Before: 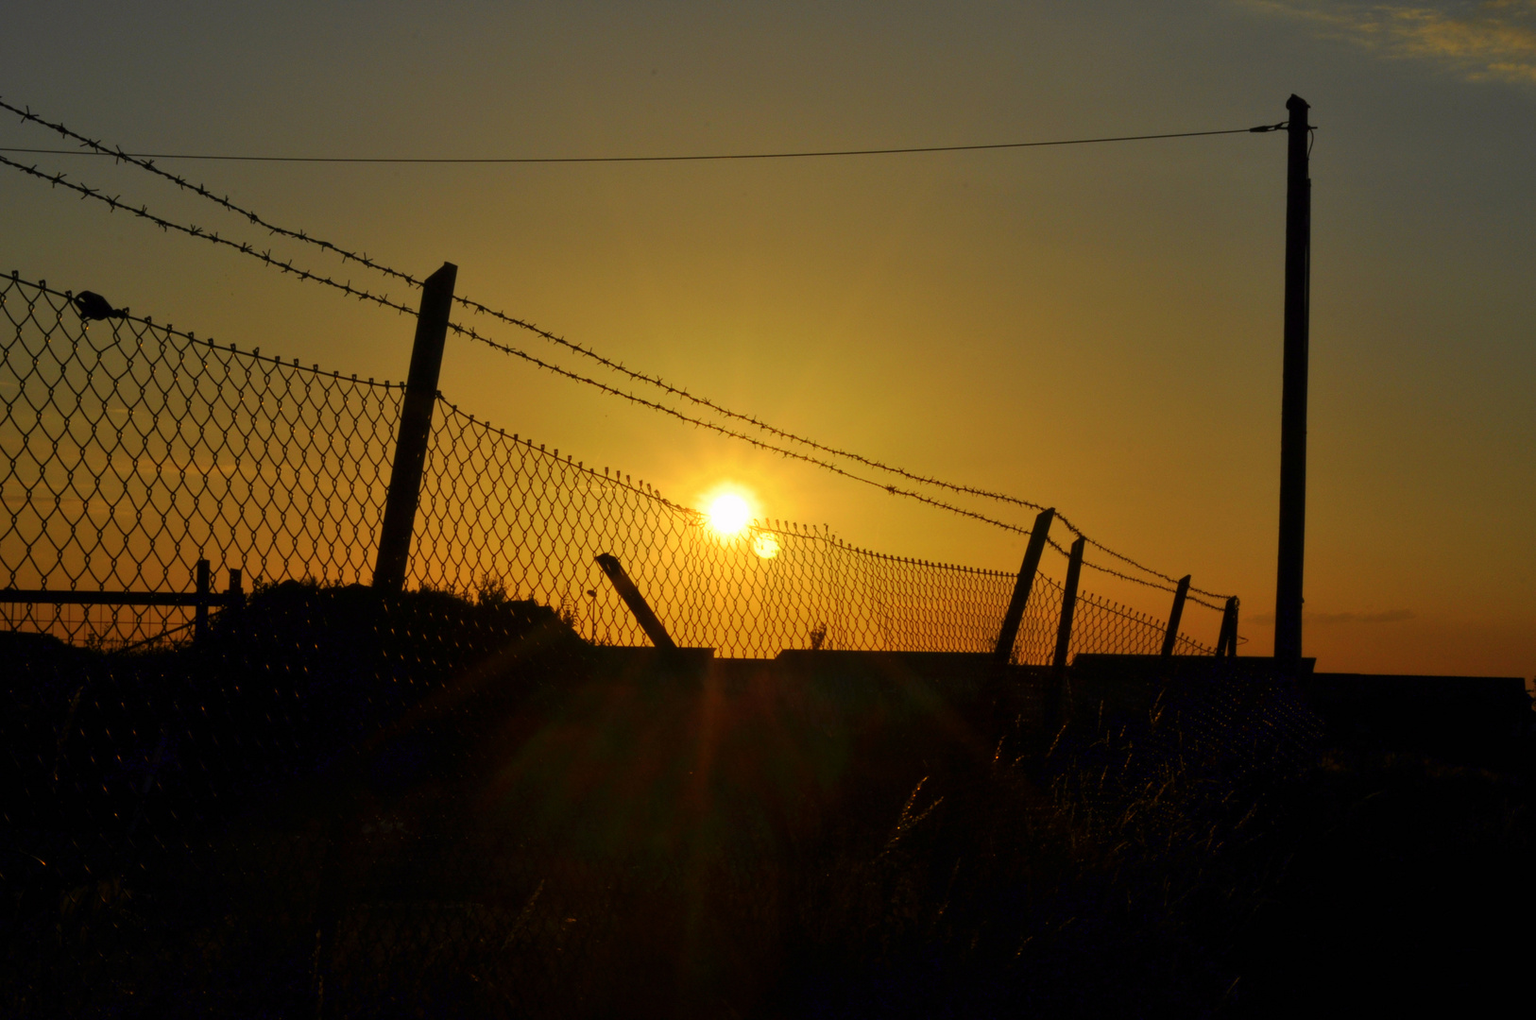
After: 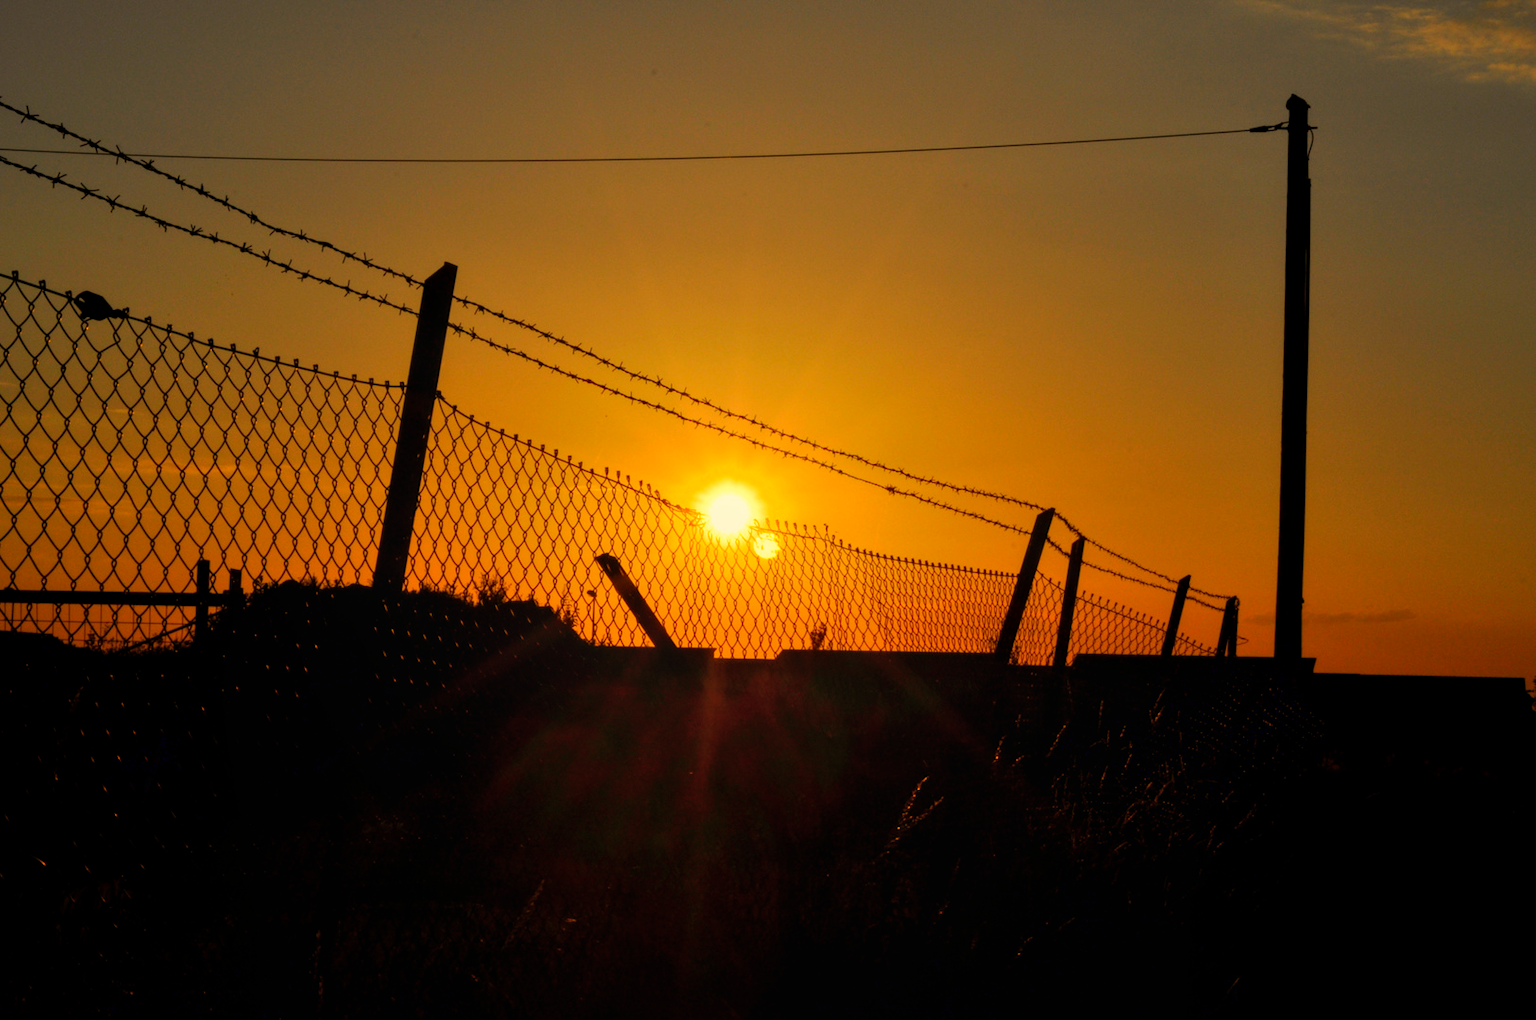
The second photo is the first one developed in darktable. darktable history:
local contrast: detail 115%
white balance: red 1.123, blue 0.83
